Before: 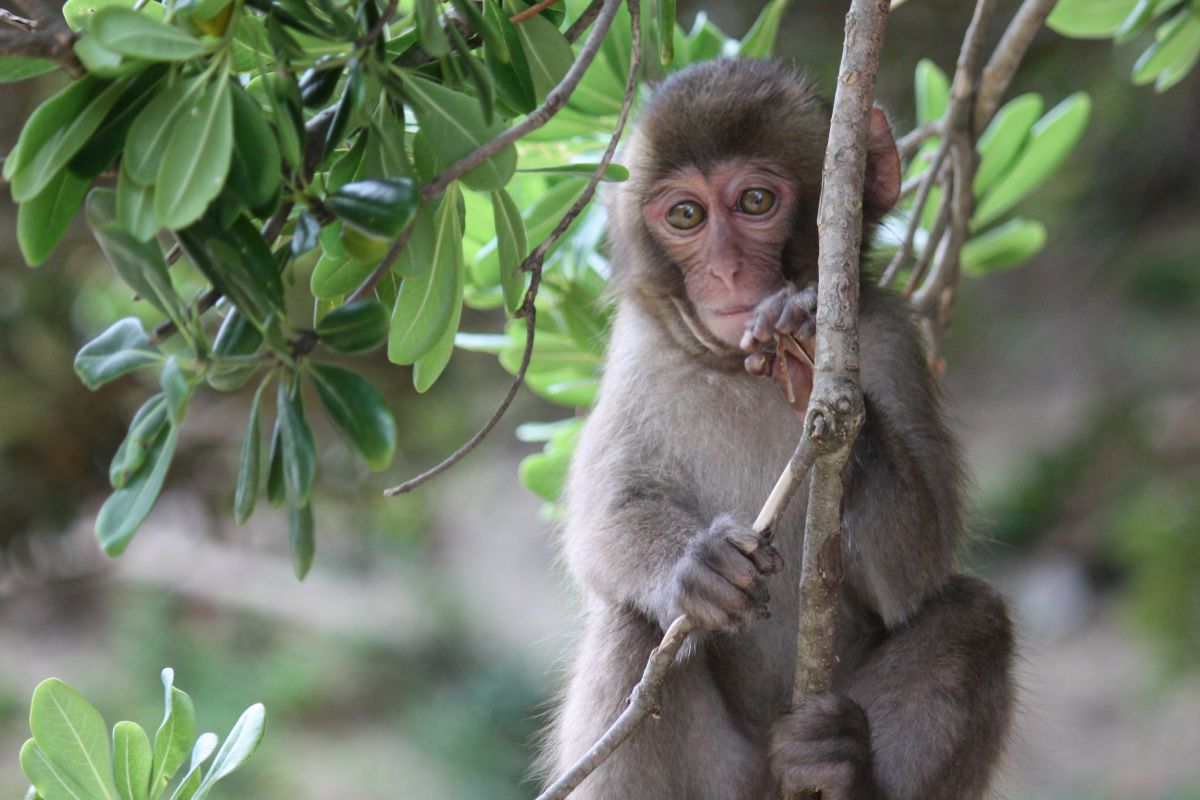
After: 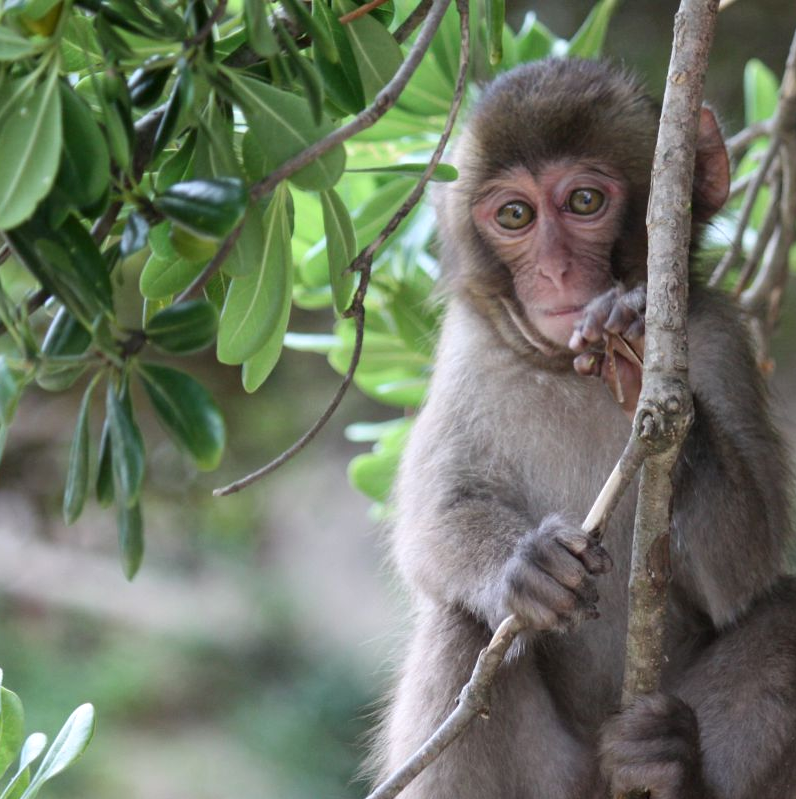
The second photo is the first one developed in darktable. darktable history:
crop and rotate: left 14.298%, right 19.318%
contrast equalizer: octaves 7, y [[0.601, 0.6, 0.598, 0.598, 0.6, 0.601], [0.5 ×6], [0.5 ×6], [0 ×6], [0 ×6]], mix 0.155
